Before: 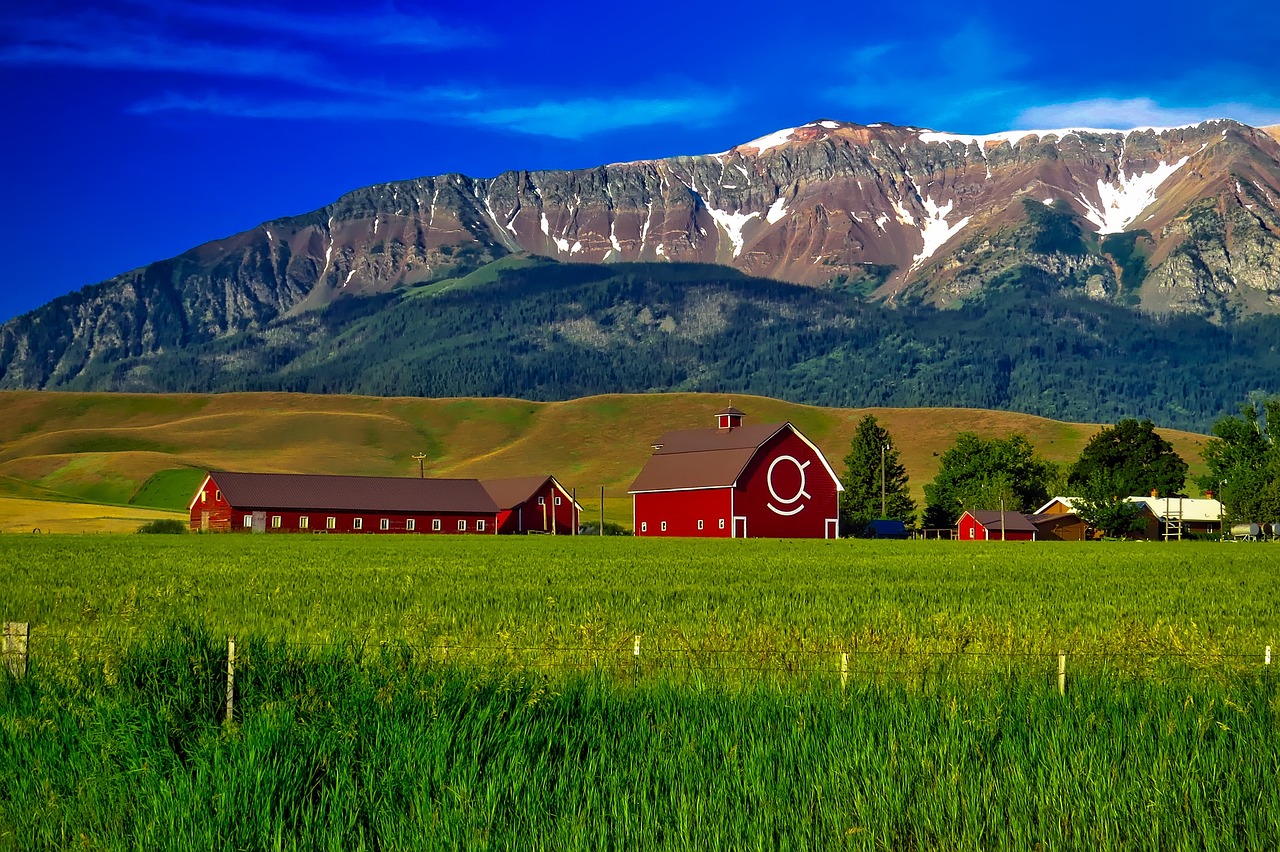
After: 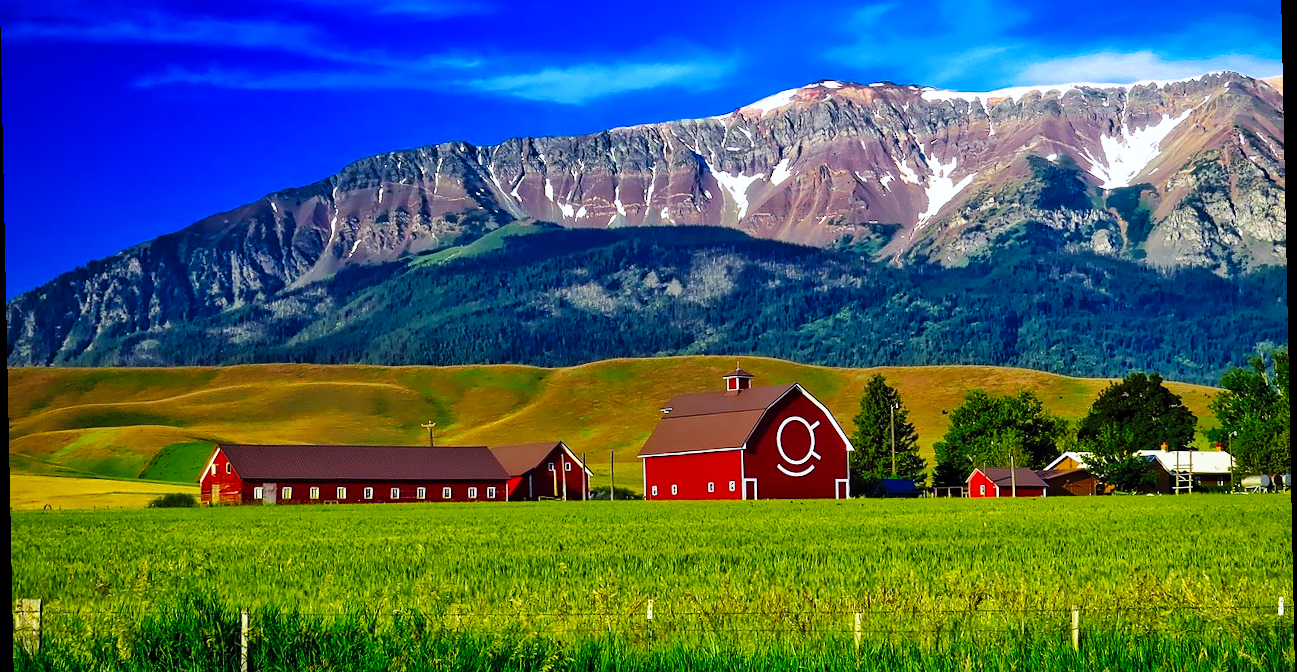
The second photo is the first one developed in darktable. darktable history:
rotate and perspective: rotation -1.17°, automatic cropping off
white balance: red 0.967, blue 1.119, emerald 0.756
crop: top 5.667%, bottom 17.637%
base curve: curves: ch0 [(0, 0) (0.036, 0.025) (0.121, 0.166) (0.206, 0.329) (0.605, 0.79) (1, 1)], preserve colors none
